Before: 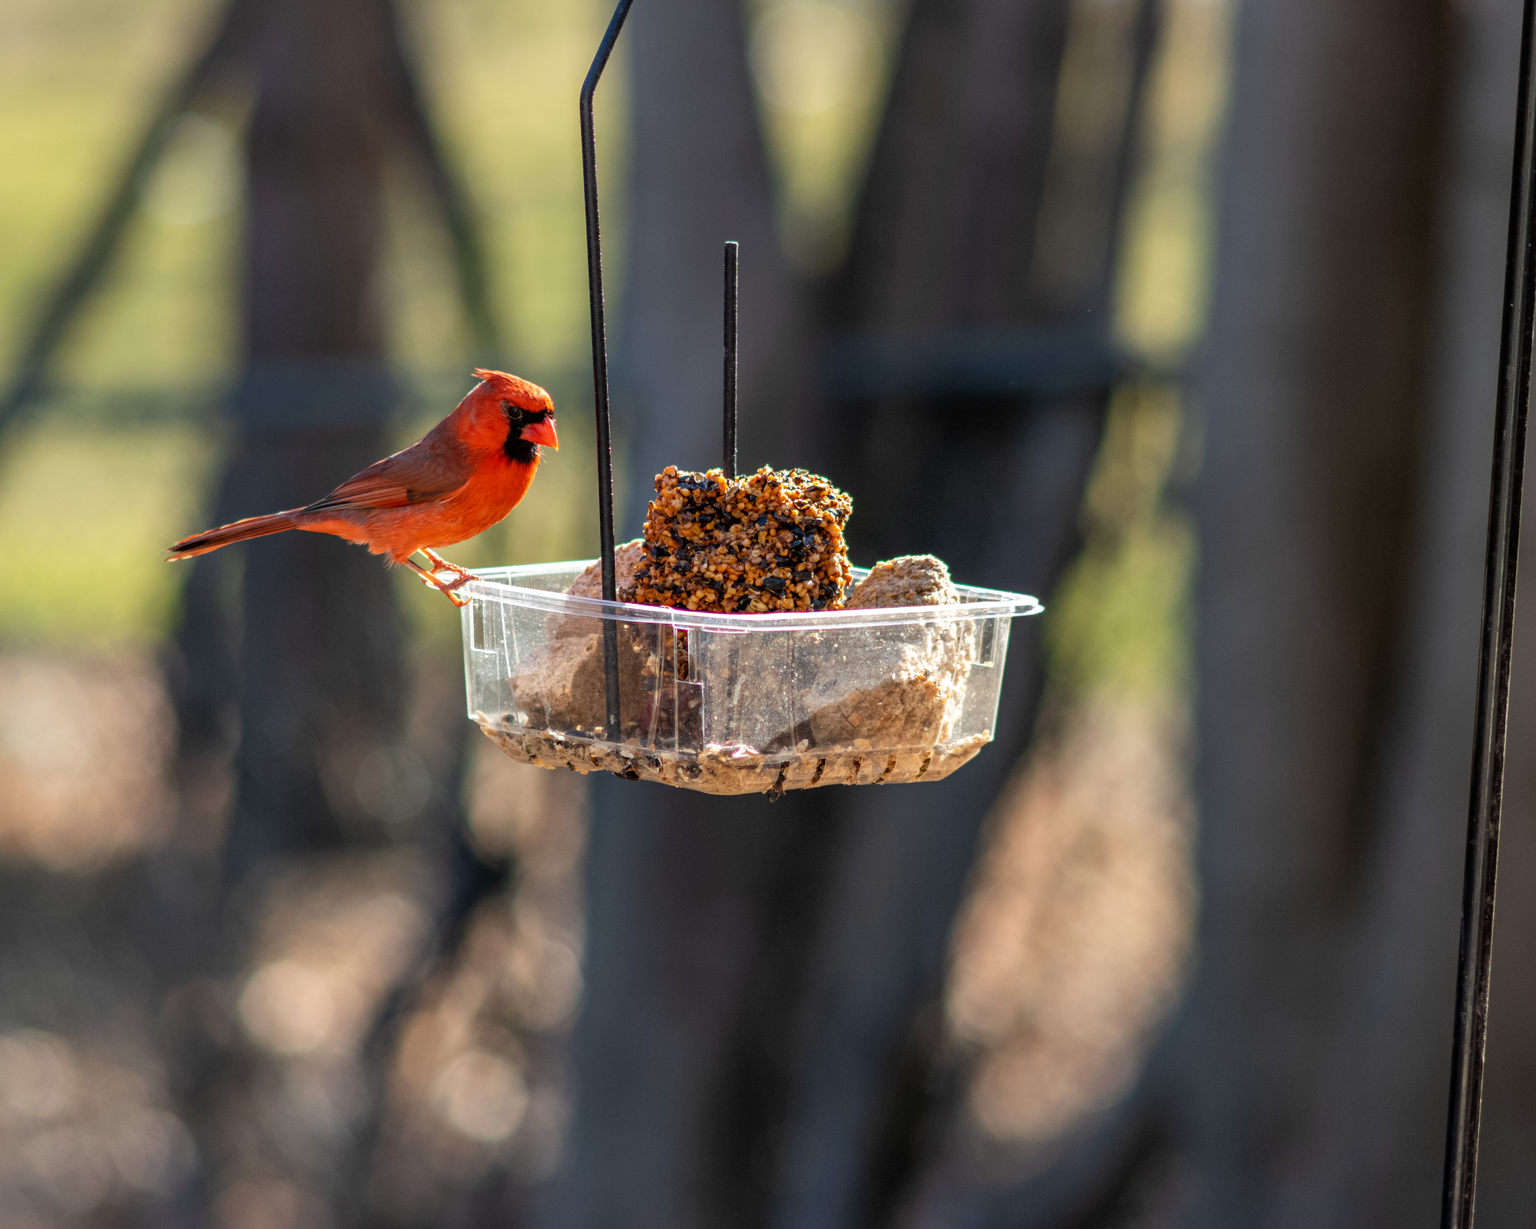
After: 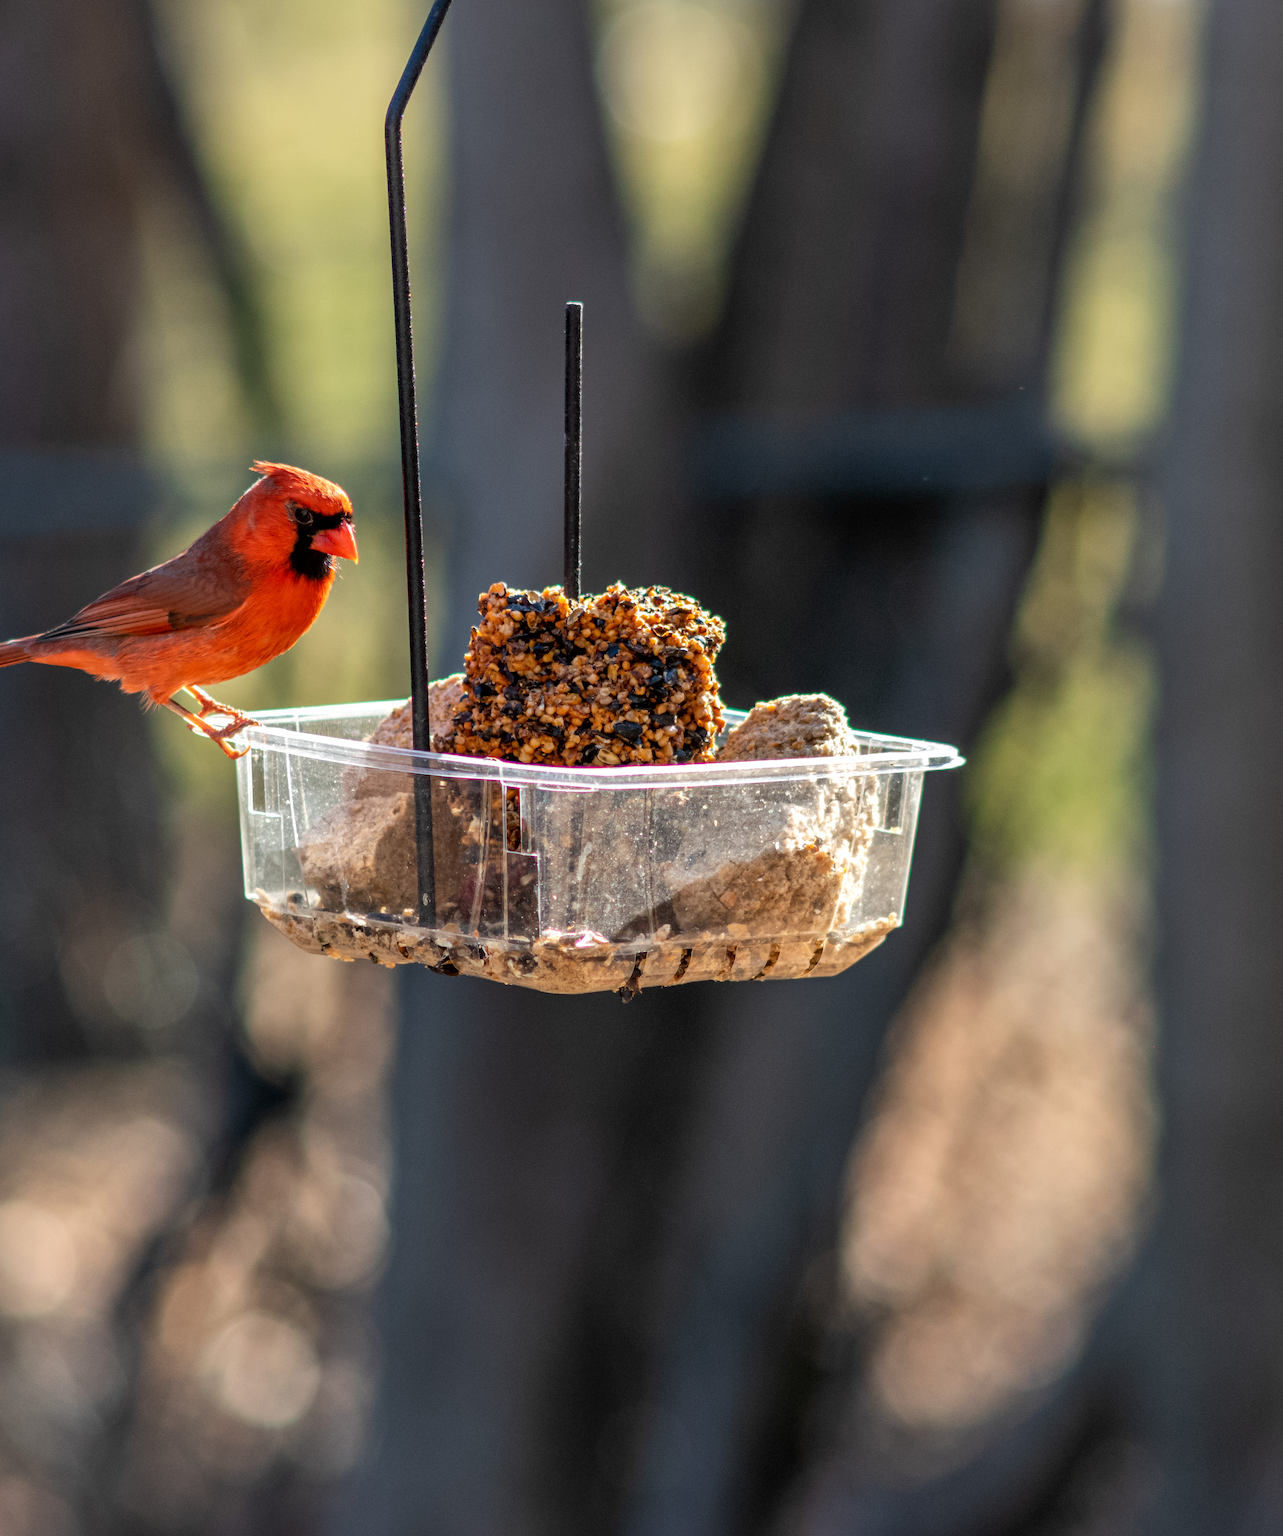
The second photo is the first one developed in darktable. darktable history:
crop and rotate: left 17.732%, right 15.423%
local contrast: mode bilateral grid, contrast 20, coarseness 50, detail 120%, midtone range 0.2
